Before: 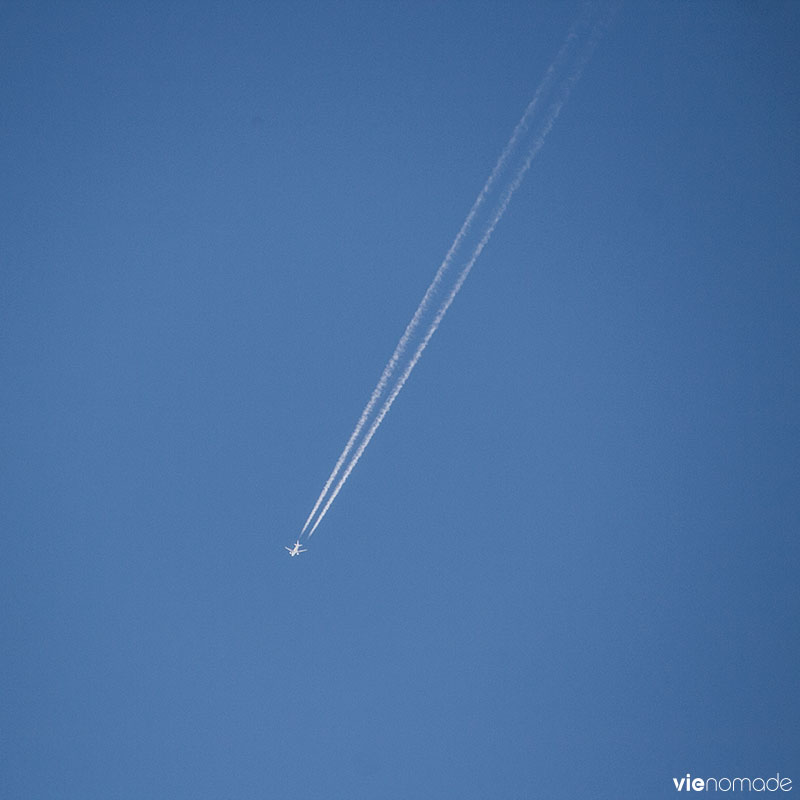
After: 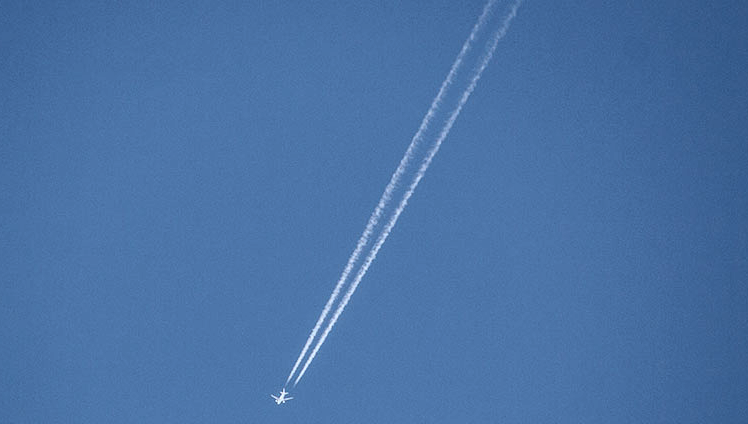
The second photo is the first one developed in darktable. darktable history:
local contrast: highlights 107%, shadows 102%, detail 119%, midtone range 0.2
shadows and highlights: low approximation 0.01, soften with gaussian
contrast brightness saturation: contrast 0.221
crop: left 1.761%, top 19.088%, right 4.635%, bottom 27.852%
color correction: highlights a* -3.15, highlights b* -6.74, shadows a* 3.12, shadows b* 5.13
